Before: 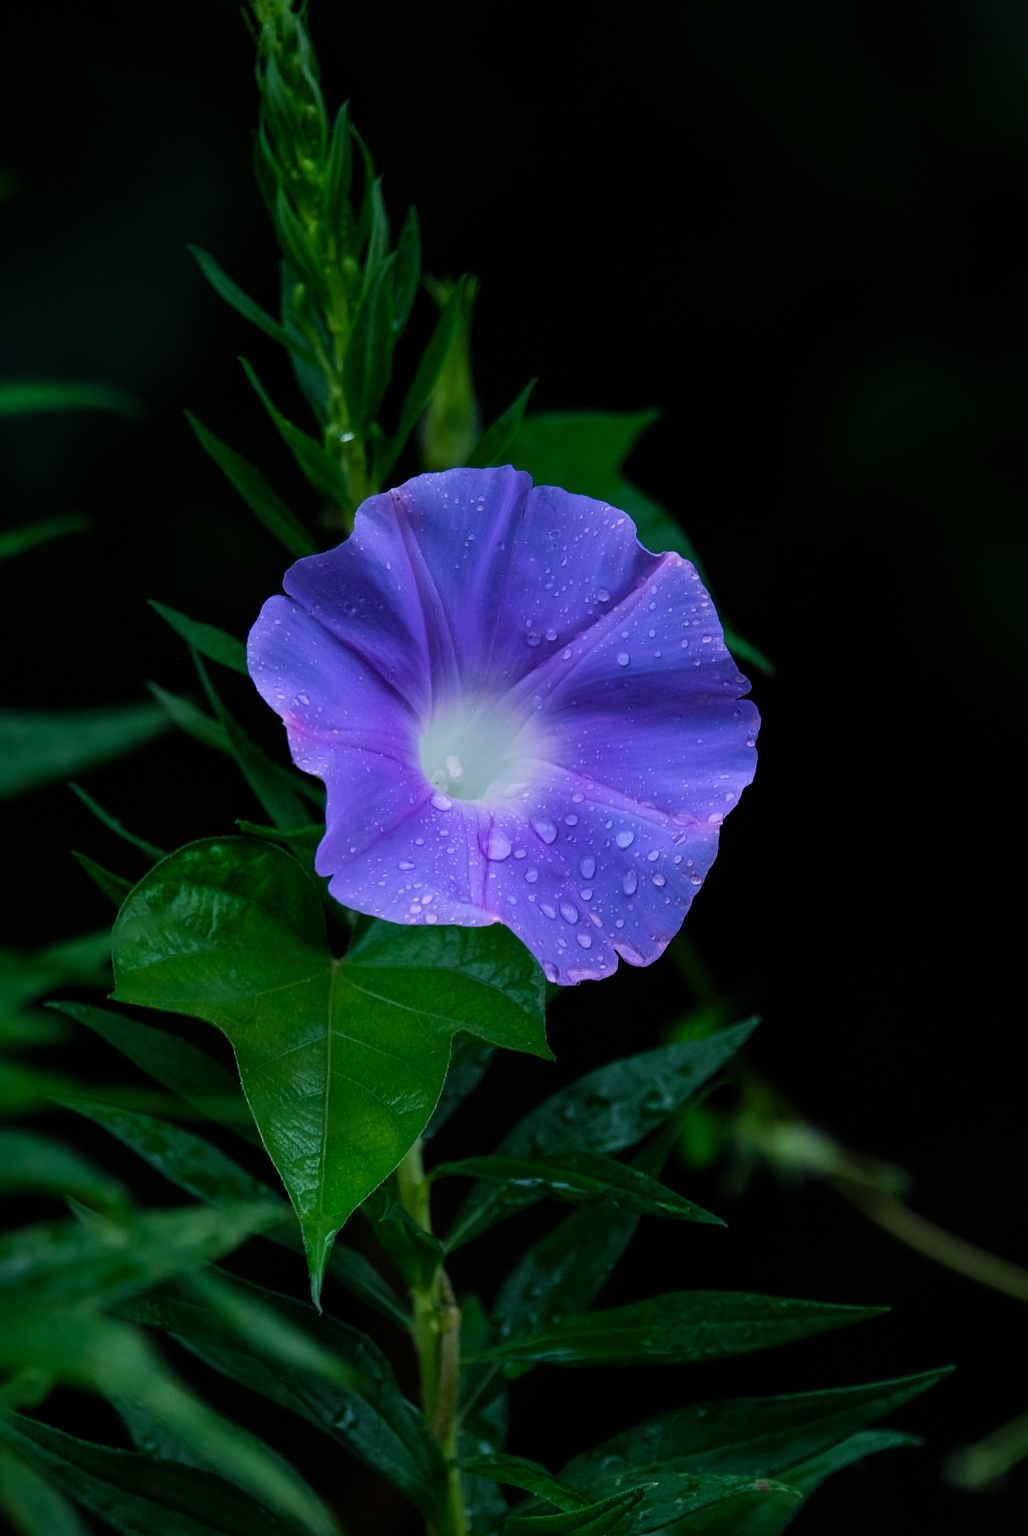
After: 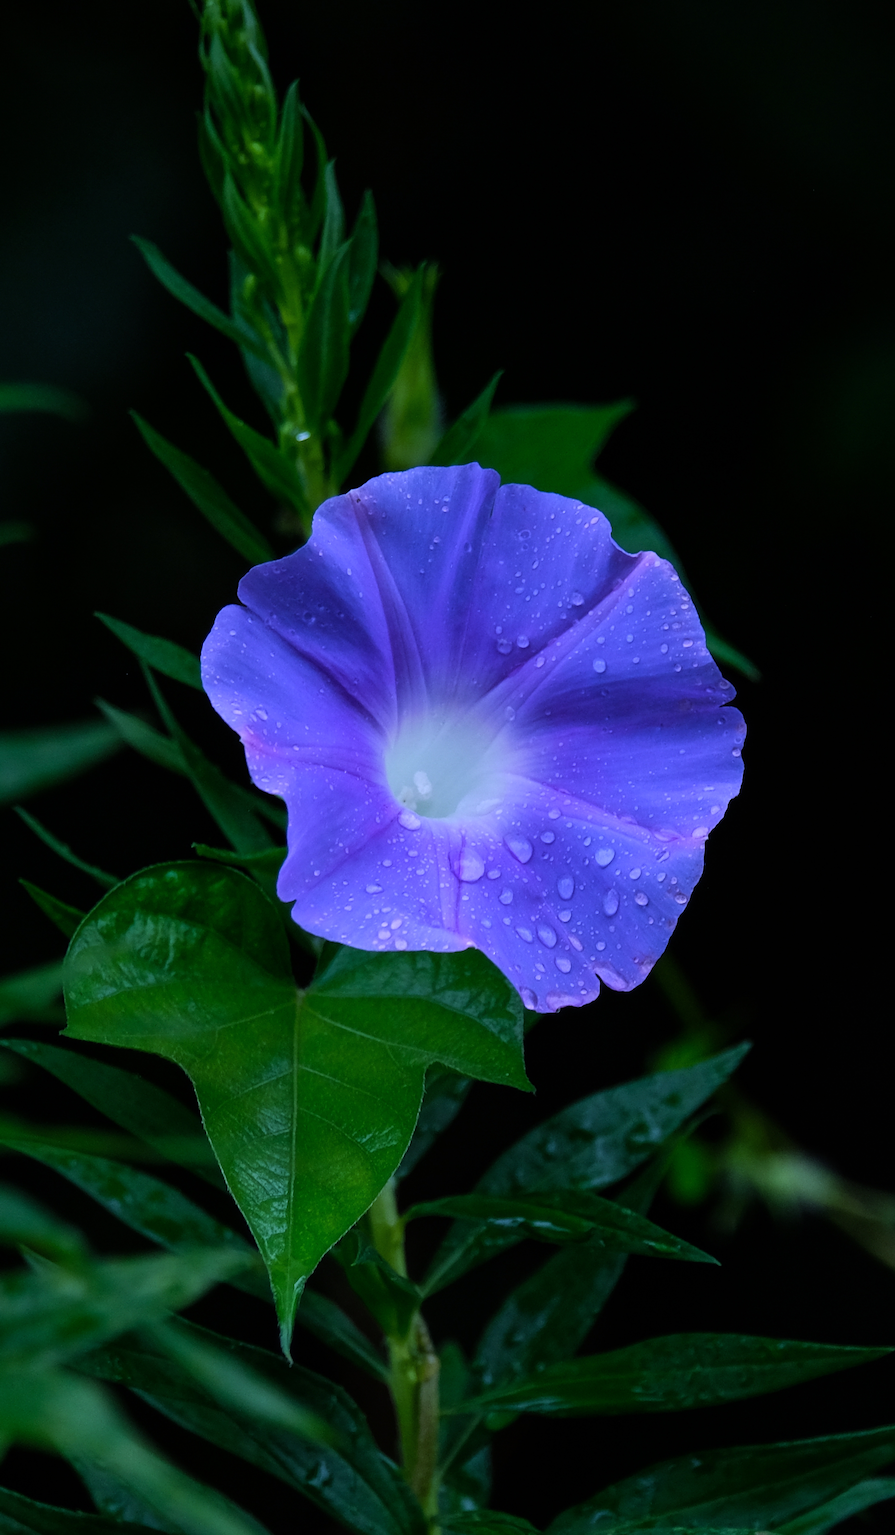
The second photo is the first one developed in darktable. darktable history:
crop and rotate: angle 1°, left 4.281%, top 0.642%, right 11.383%, bottom 2.486%
white balance: red 0.926, green 1.003, blue 1.133
haze removal: strength -0.05
